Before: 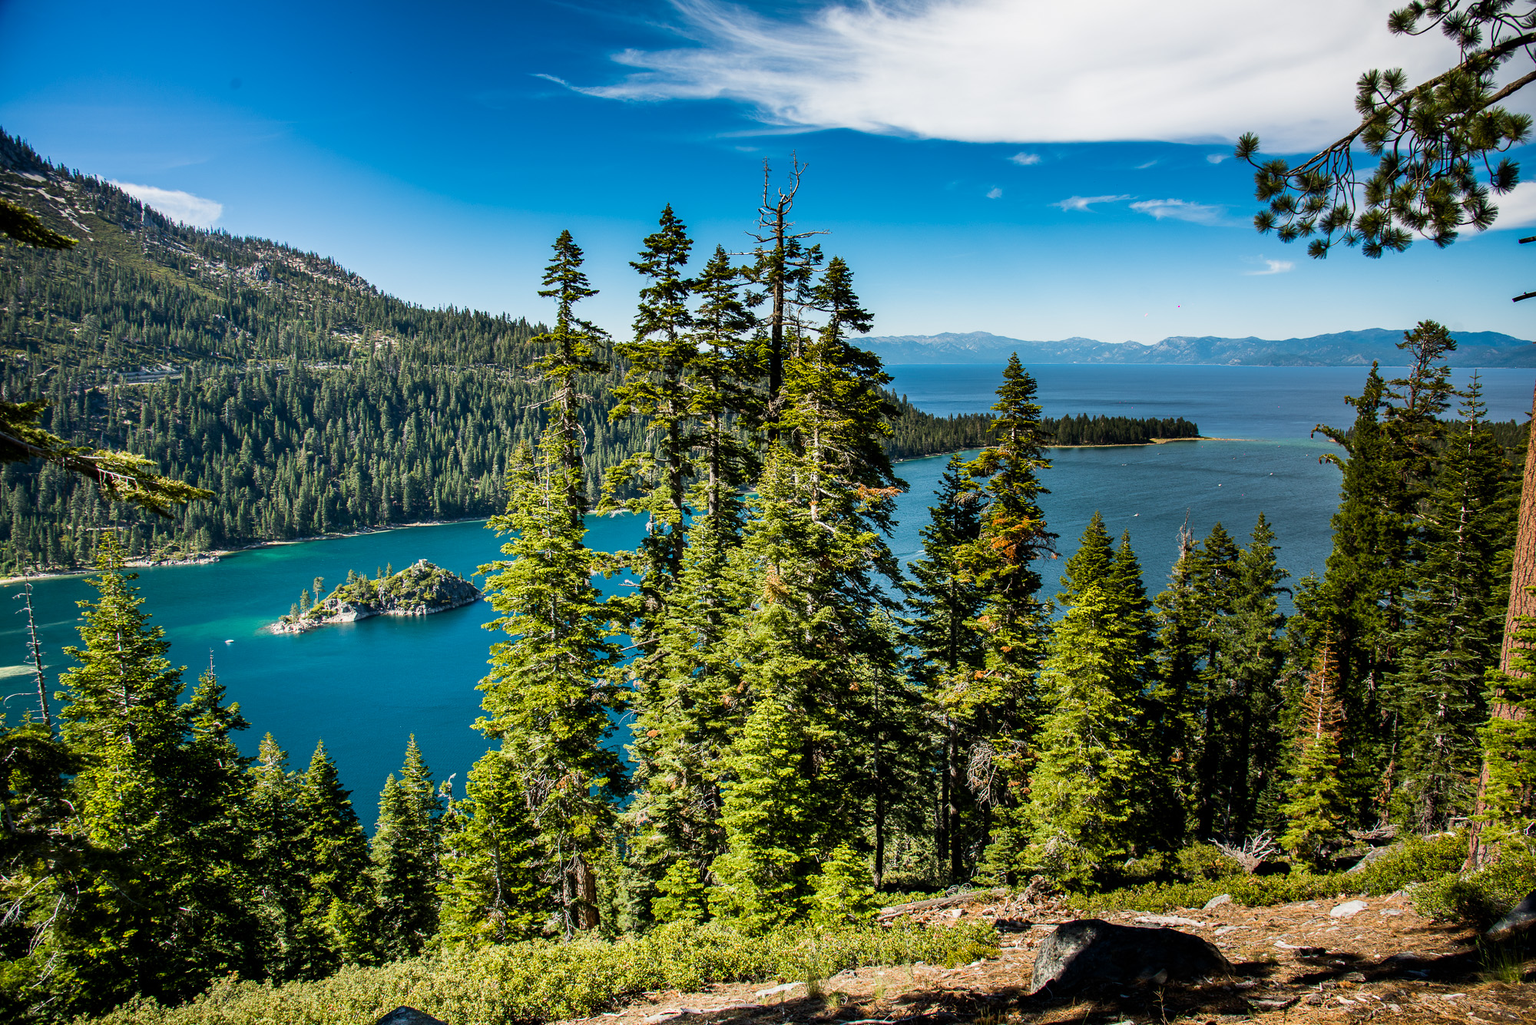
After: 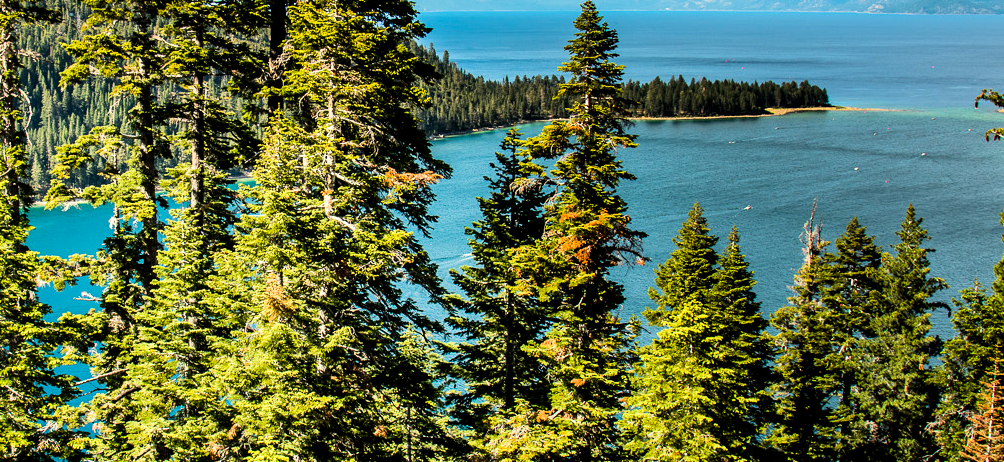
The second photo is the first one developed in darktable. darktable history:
white balance: red 1.045, blue 0.932
crop: left 36.607%, top 34.735%, right 13.146%, bottom 30.611%
tone curve: curves: ch0 [(0, 0) (0.004, 0.001) (0.133, 0.112) (0.325, 0.362) (0.832, 0.893) (1, 1)], color space Lab, linked channels, preserve colors none
exposure: black level correction 0.001, exposure 0.3 EV, compensate highlight preservation false
tone equalizer: -8 EV -1.84 EV, -7 EV -1.16 EV, -6 EV -1.62 EV, smoothing diameter 25%, edges refinement/feathering 10, preserve details guided filter
